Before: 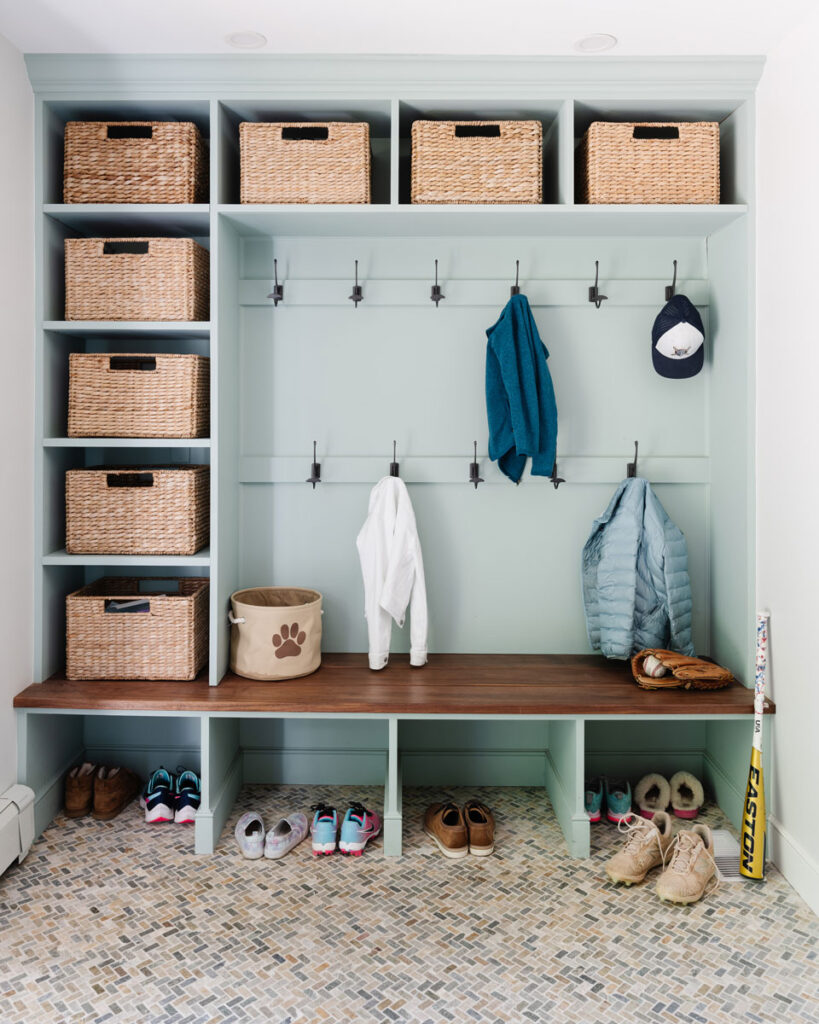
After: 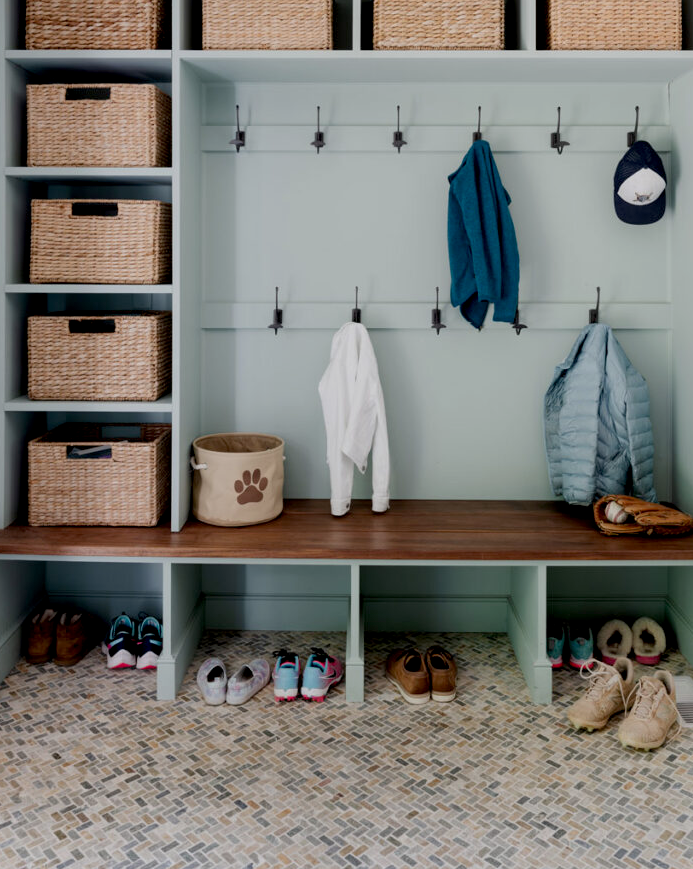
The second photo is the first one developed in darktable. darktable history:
tone equalizer: on, module defaults
crop and rotate: left 4.689%, top 15.09%, right 10.692%
exposure: black level correction 0.011, exposure -0.483 EV, compensate highlight preservation false
